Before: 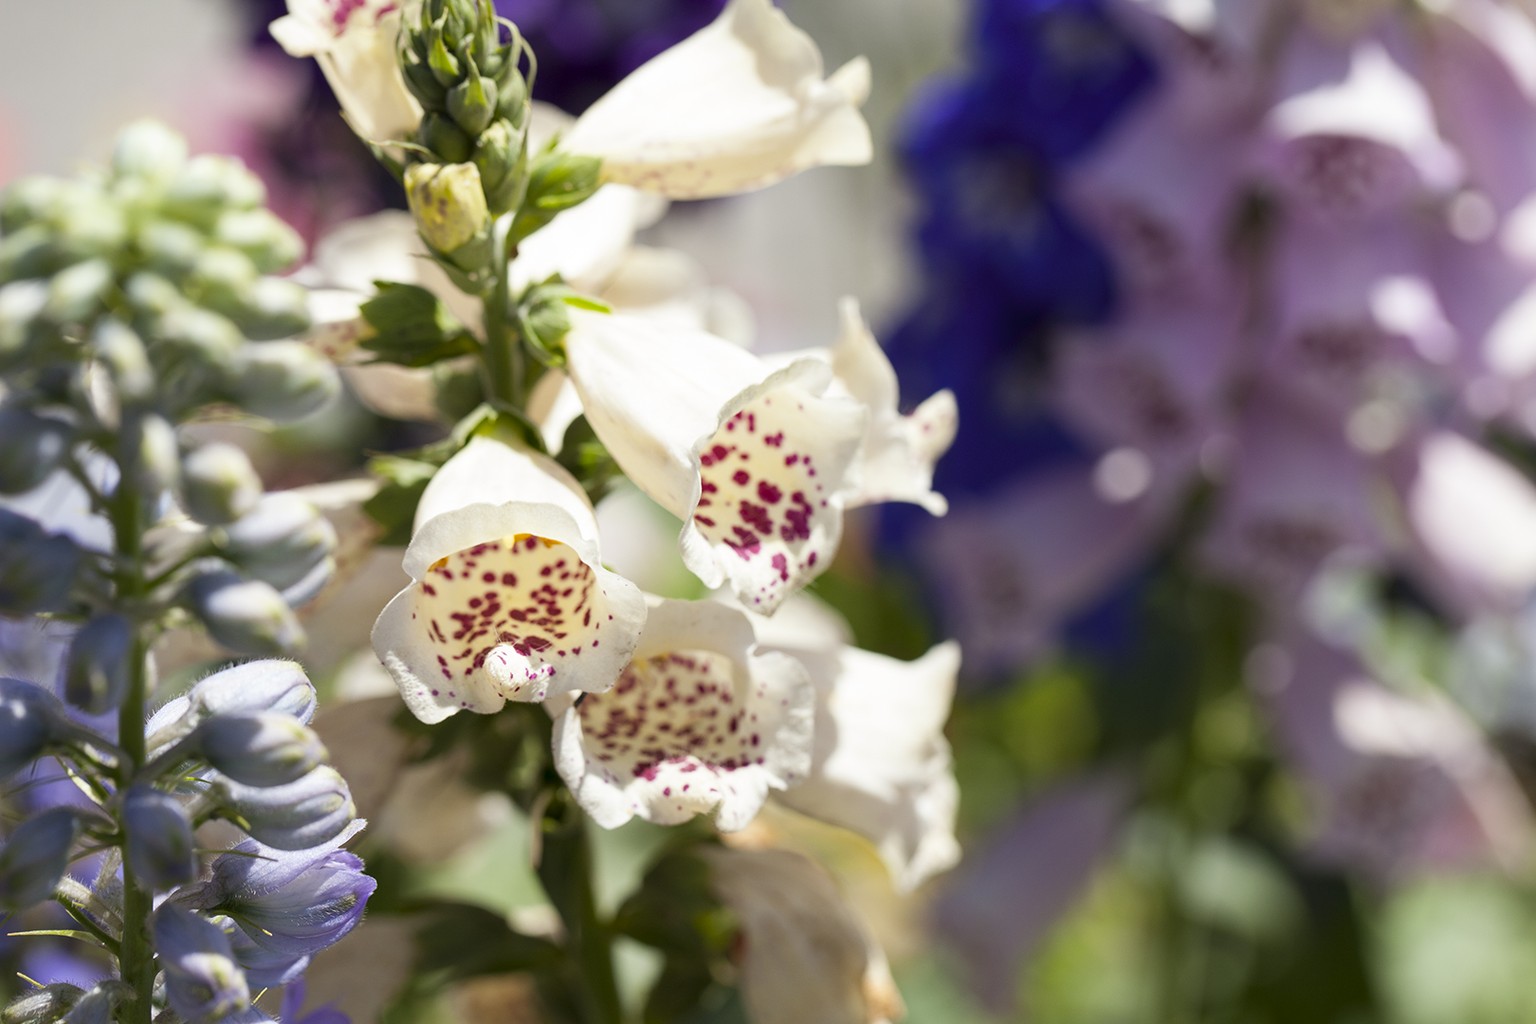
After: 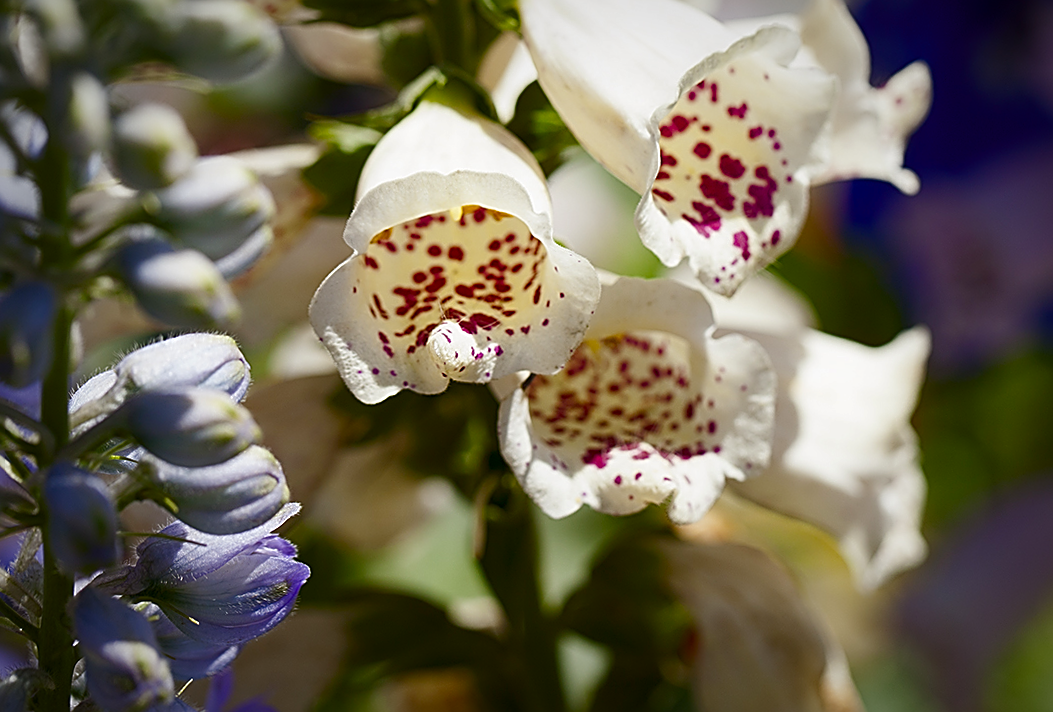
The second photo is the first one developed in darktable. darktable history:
sharpen: amount 1.003
color balance rgb: perceptual saturation grading › global saturation 0.114%, perceptual saturation grading › mid-tones 6.422%, perceptual saturation grading › shadows 71.889%
tone equalizer: on, module defaults
contrast brightness saturation: brightness -0.202, saturation 0.082
contrast equalizer: octaves 7, y [[0.511, 0.558, 0.631, 0.632, 0.559, 0.512], [0.5 ×6], [0.5 ×6], [0 ×6], [0 ×6]], mix -0.201
crop and rotate: angle -1.04°, left 3.753%, top 32.285%, right 29.464%
vignetting: fall-off start 67.34%, fall-off radius 67.06%, brightness -0.428, saturation -0.207, automatic ratio true
